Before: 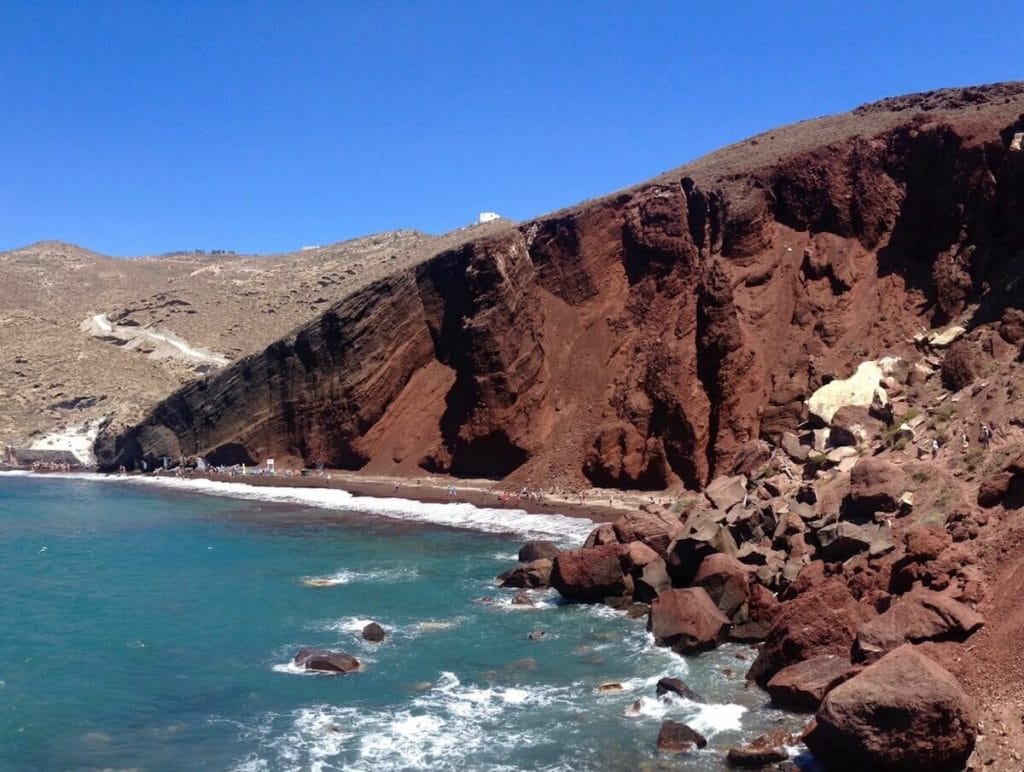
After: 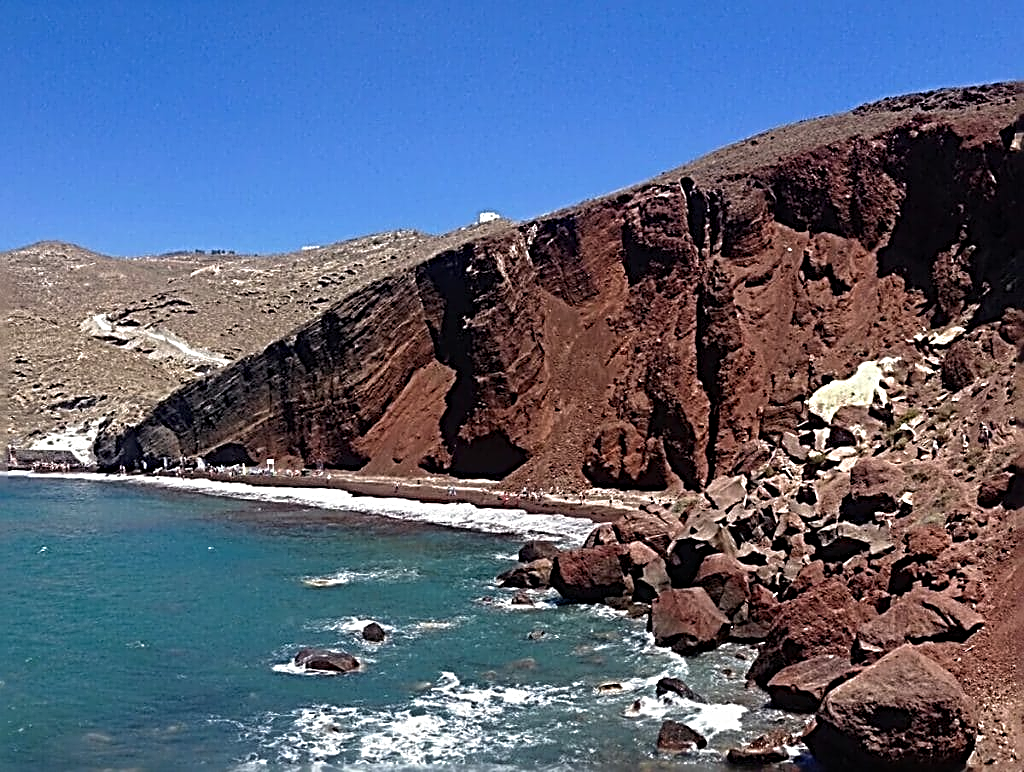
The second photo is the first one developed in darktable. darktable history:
base curve: curves: ch0 [(0, 0) (0.74, 0.67) (1, 1)]
sharpen: radius 3.158, amount 1.731
